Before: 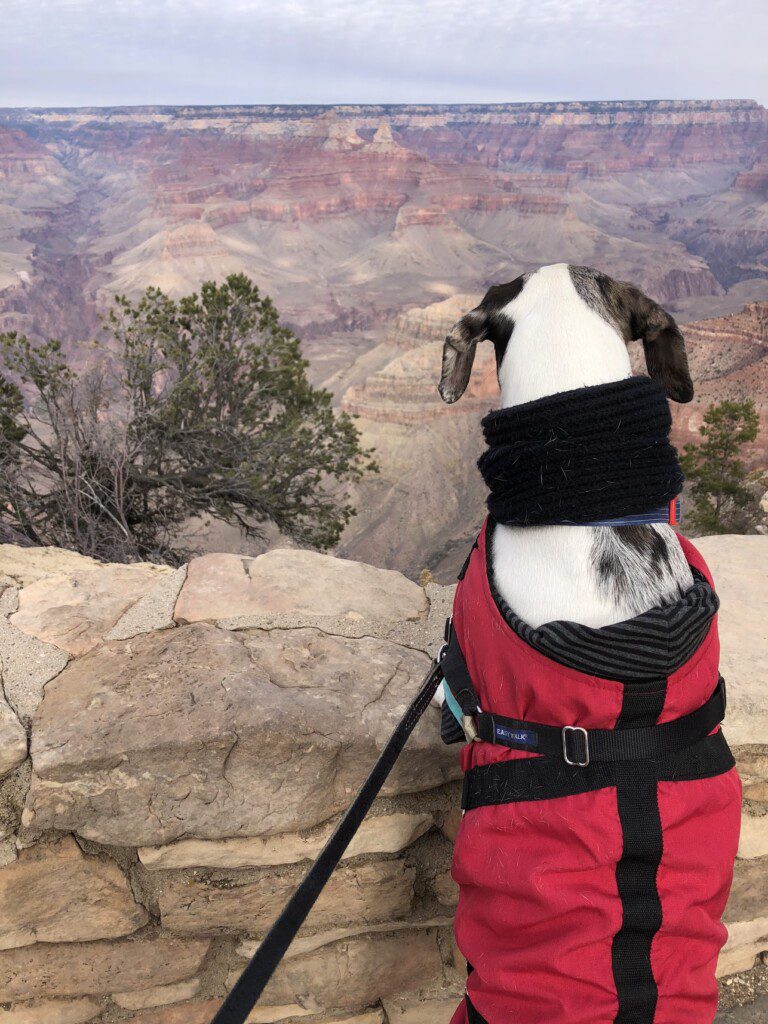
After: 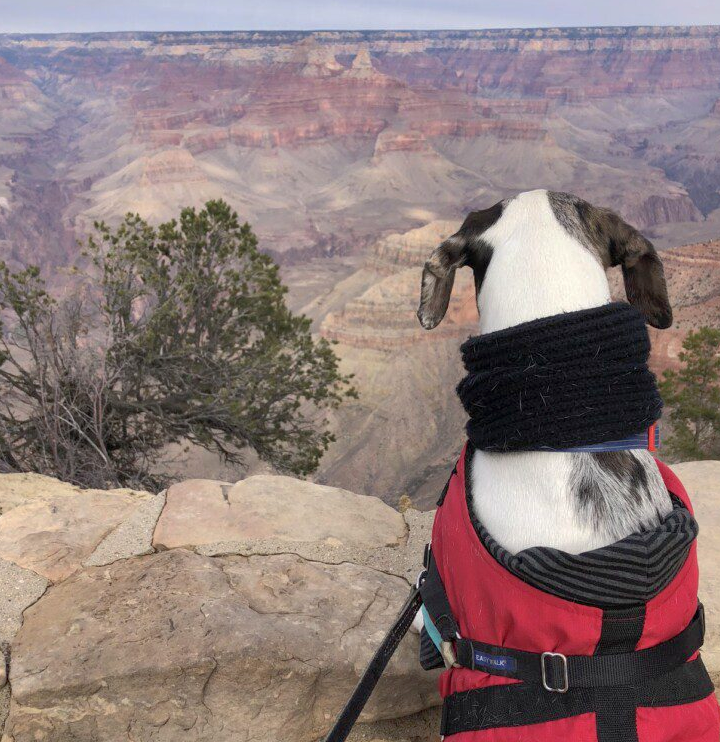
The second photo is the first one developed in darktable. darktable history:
shadows and highlights: on, module defaults
crop: left 2.737%, top 7.287%, right 3.421%, bottom 20.179%
